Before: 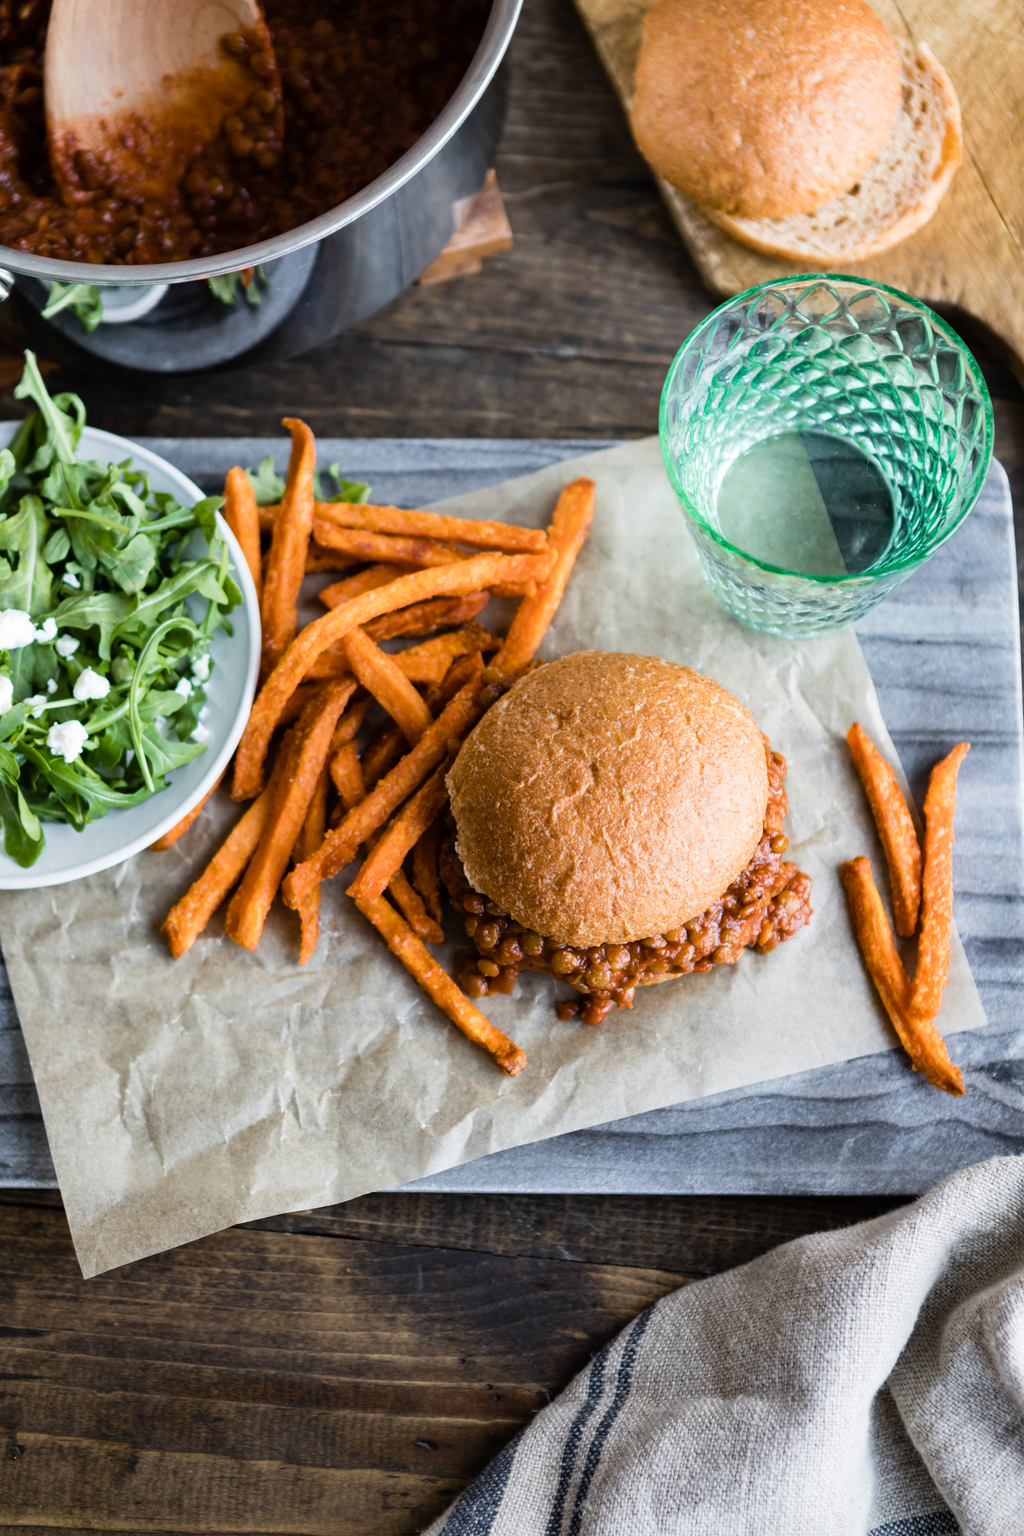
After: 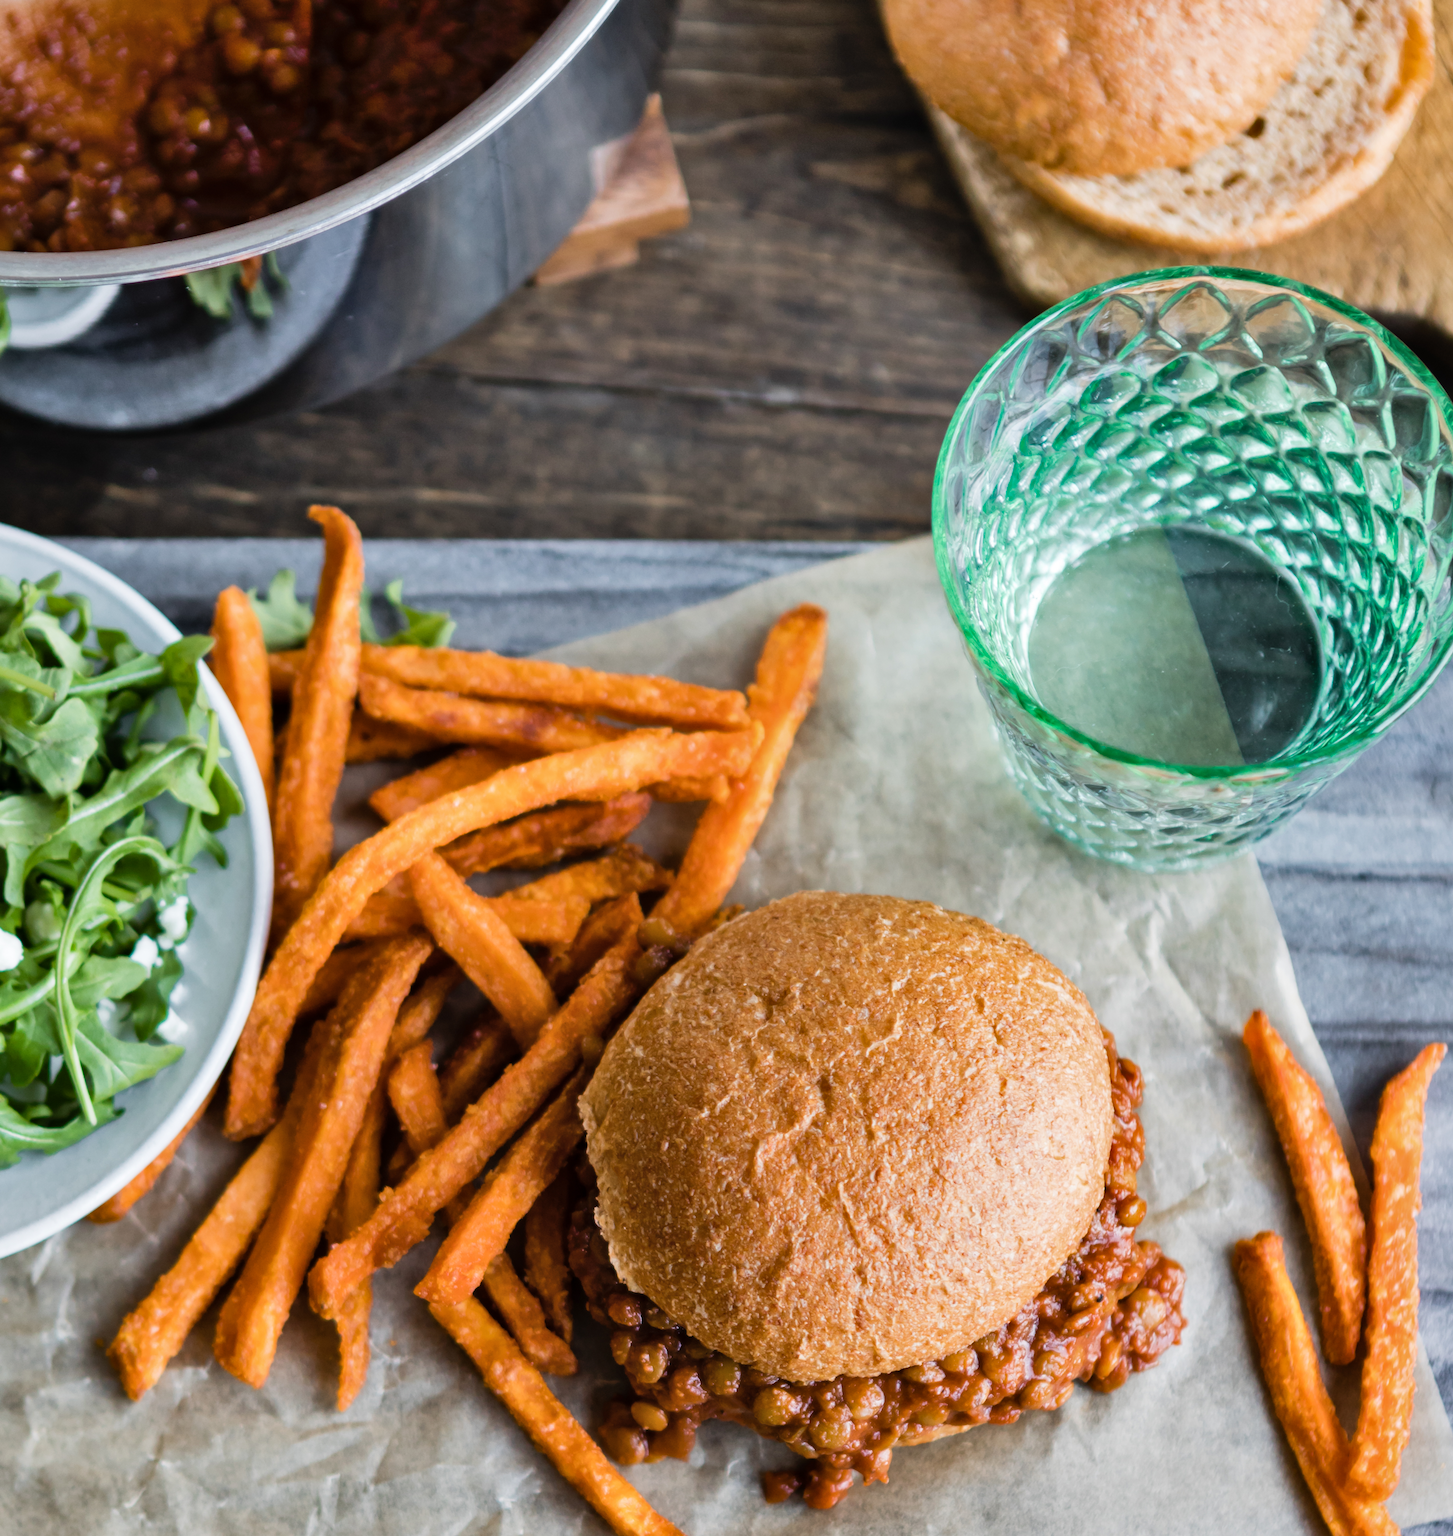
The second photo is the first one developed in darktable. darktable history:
crop and rotate: left 9.399%, top 7.337%, right 4.848%, bottom 32.261%
shadows and highlights: soften with gaussian
